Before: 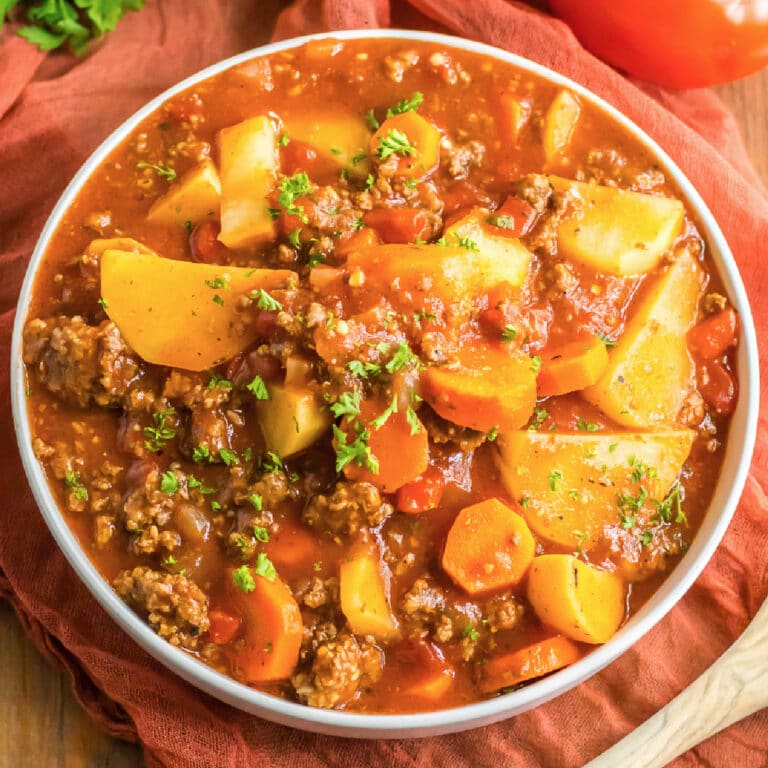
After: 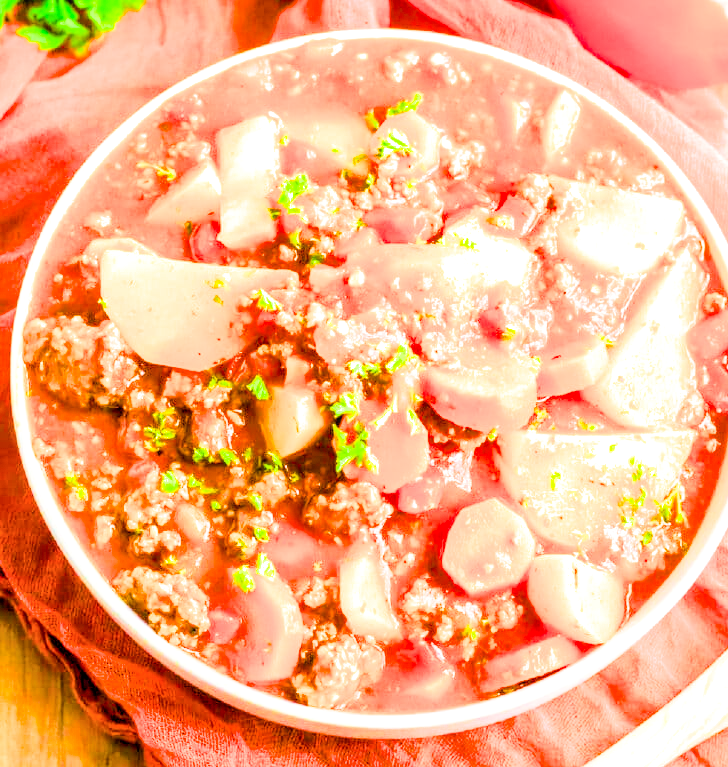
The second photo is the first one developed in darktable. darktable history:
color balance rgb: perceptual saturation grading › global saturation 20%, perceptual saturation grading › highlights -25%, perceptual saturation grading › shadows 50.52%, global vibrance 40.24%
exposure: exposure 2.04 EV, compensate highlight preservation false
crop and rotate: right 5.167%
color zones: curves: ch0 [(0, 0.5) (0.143, 0.5) (0.286, 0.5) (0.429, 0.5) (0.571, 0.5) (0.714, 0.476) (0.857, 0.5) (1, 0.5)]; ch2 [(0, 0.5) (0.143, 0.5) (0.286, 0.5) (0.429, 0.5) (0.571, 0.5) (0.714, 0.487) (0.857, 0.5) (1, 0.5)]
tone curve: curves: ch0 [(0, 0) (0.055, 0.05) (0.258, 0.287) (0.434, 0.526) (0.517, 0.648) (0.745, 0.874) (1, 1)]; ch1 [(0, 0) (0.346, 0.307) (0.418, 0.383) (0.46, 0.439) (0.482, 0.493) (0.502, 0.503) (0.517, 0.514) (0.55, 0.561) (0.588, 0.603) (0.646, 0.688) (1, 1)]; ch2 [(0, 0) (0.346, 0.34) (0.431, 0.45) (0.485, 0.499) (0.5, 0.503) (0.527, 0.525) (0.545, 0.562) (0.679, 0.706) (1, 1)], color space Lab, independent channels, preserve colors none
shadows and highlights: on, module defaults
local contrast: on, module defaults
filmic rgb: black relative exposure -5 EV, hardness 2.88, contrast 1.3
